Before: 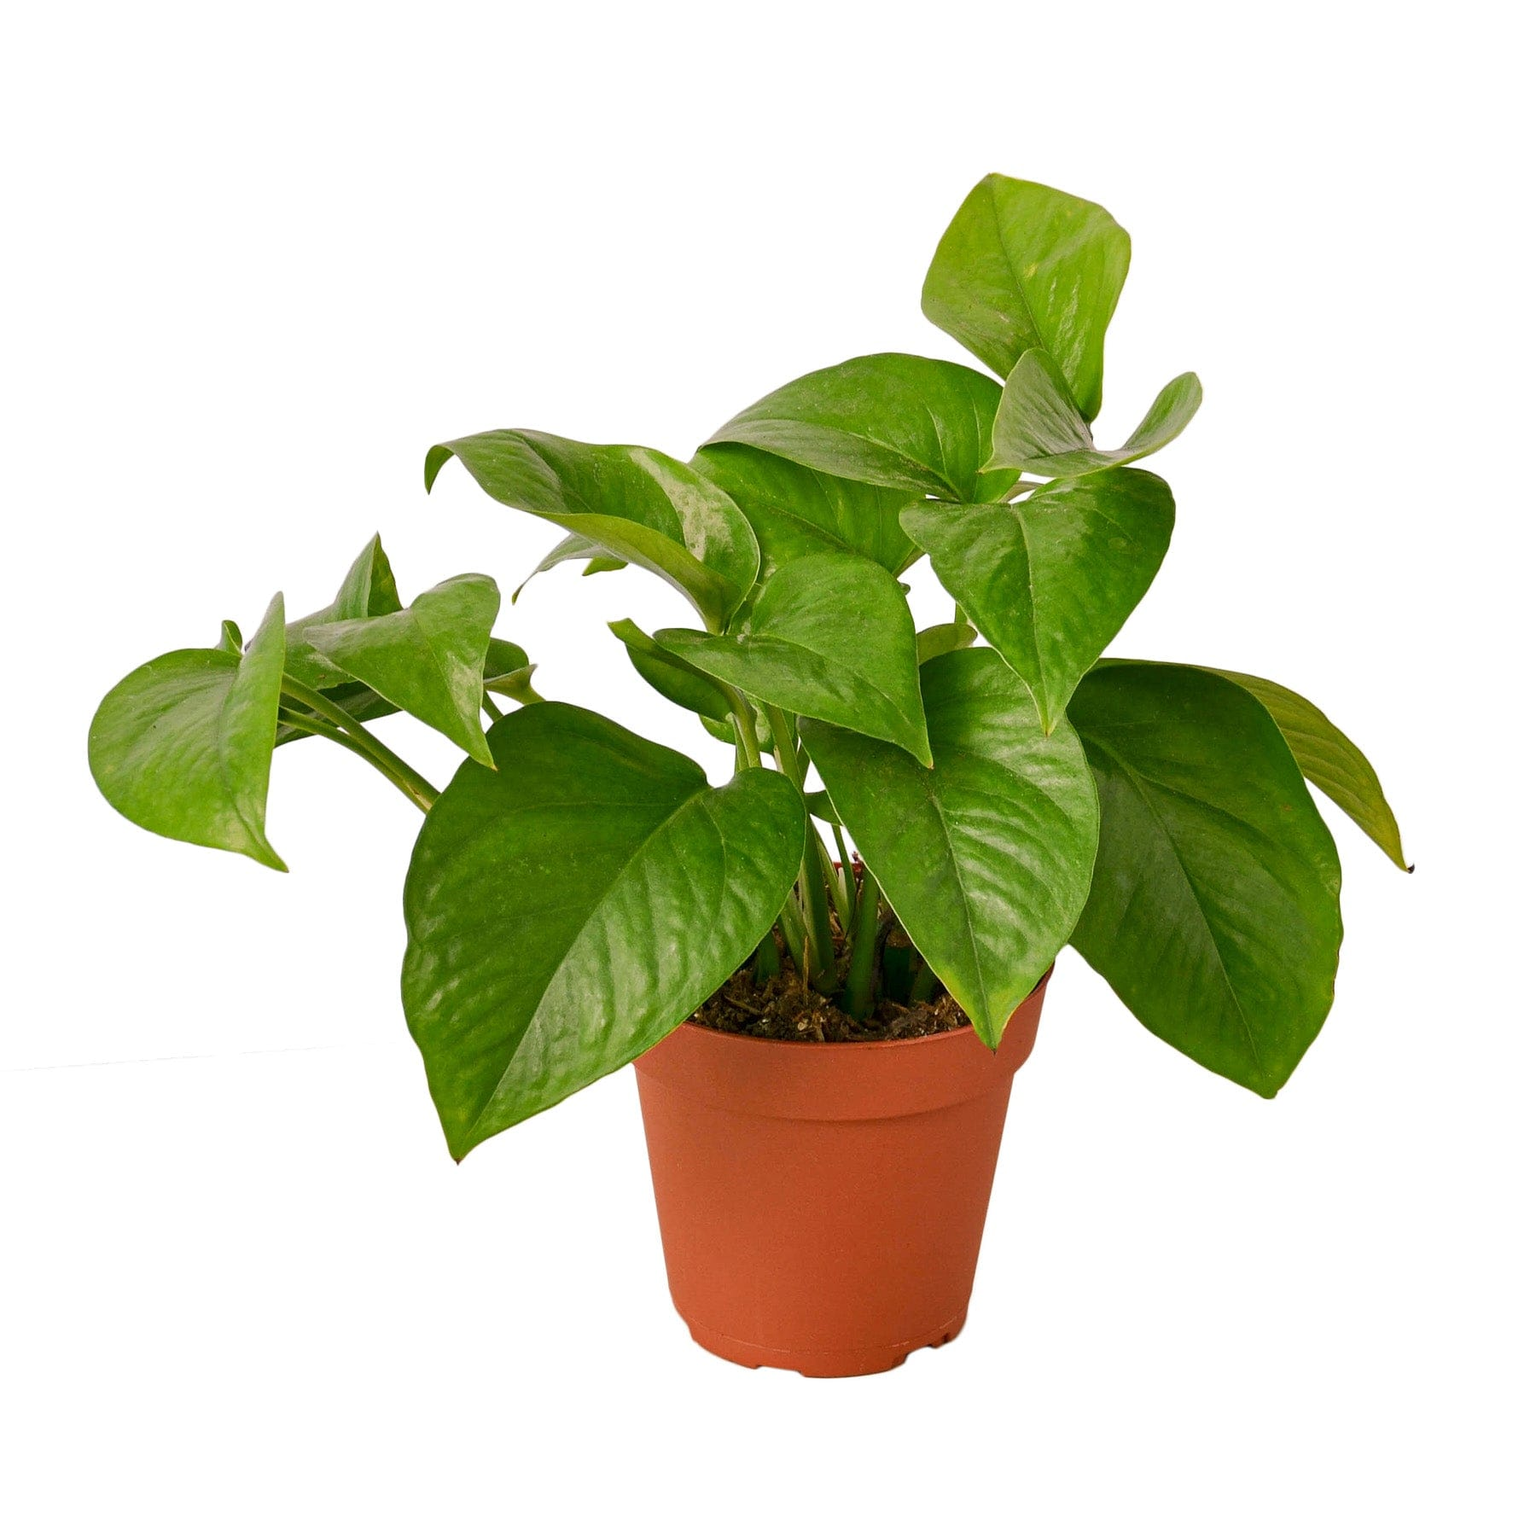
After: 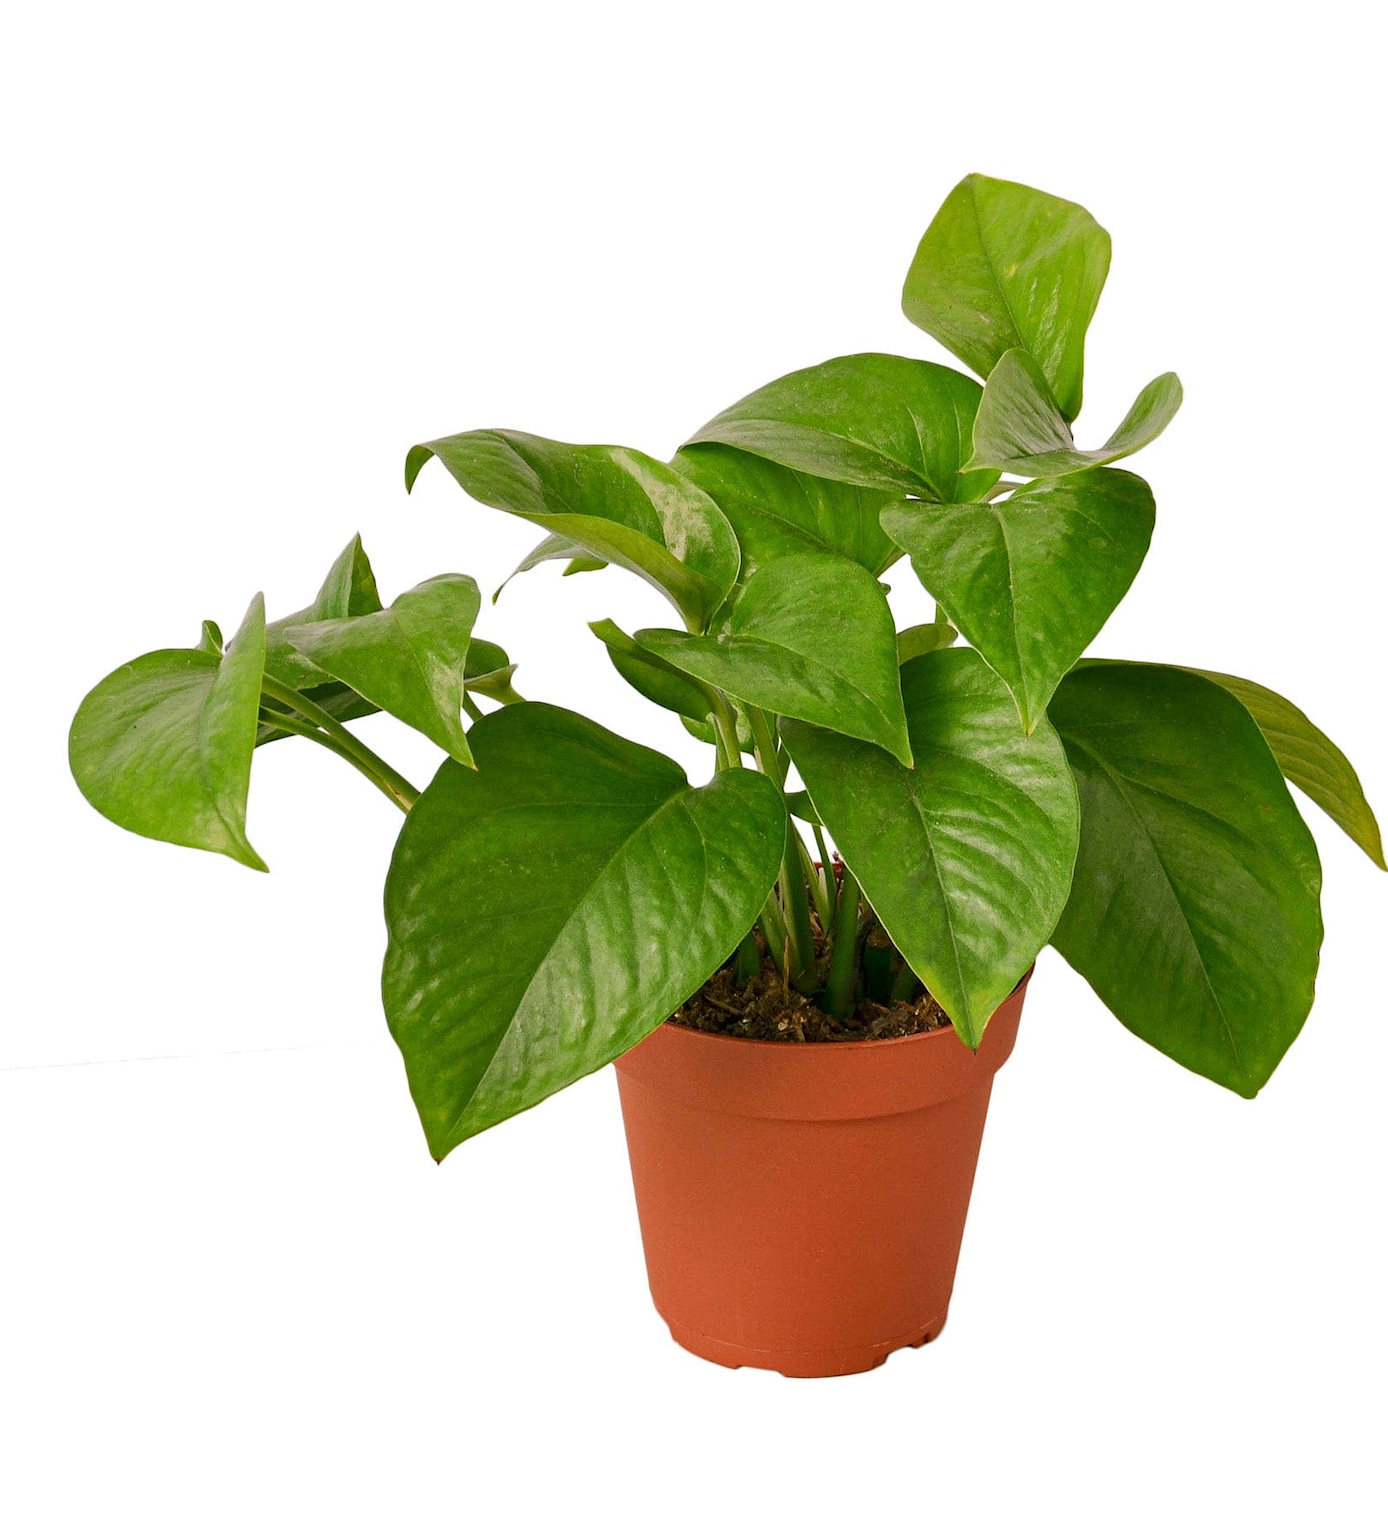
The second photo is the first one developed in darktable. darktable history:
crop and rotate: left 1.323%, right 8.262%
